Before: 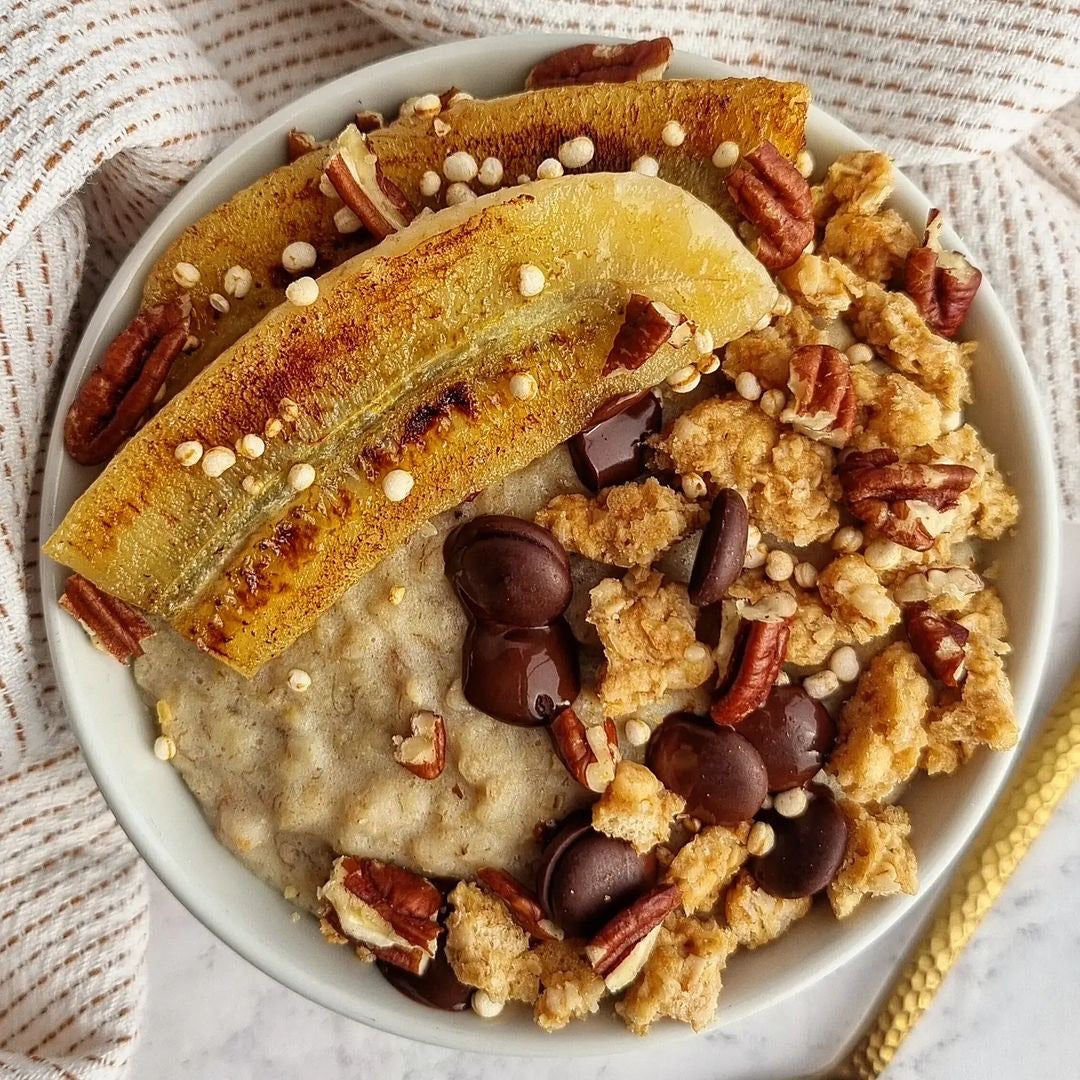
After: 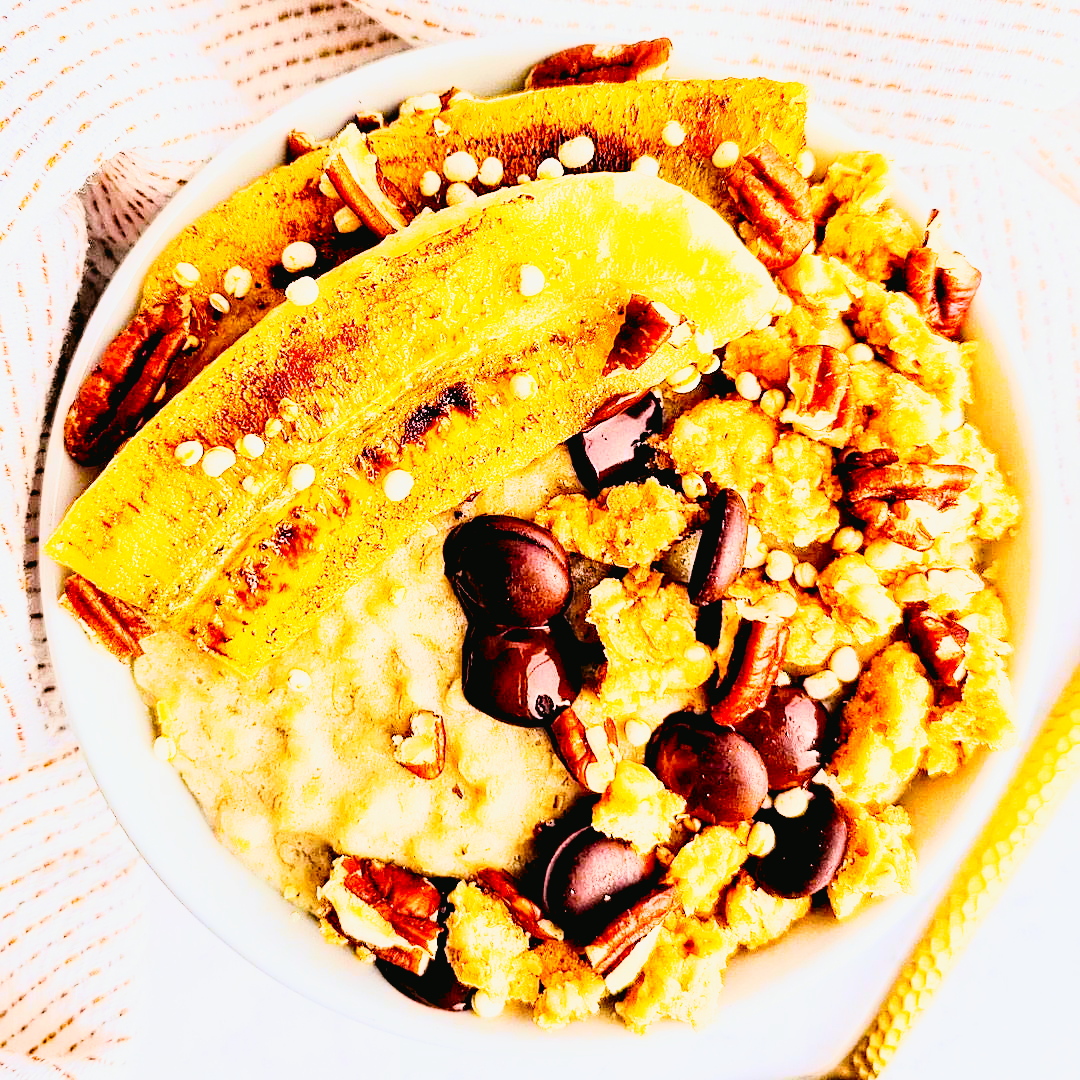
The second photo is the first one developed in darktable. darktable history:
white balance: red 1.004, blue 1.096
base curve: curves: ch0 [(0, 0) (0.007, 0.004) (0.027, 0.03) (0.046, 0.07) (0.207, 0.54) (0.442, 0.872) (0.673, 0.972) (1, 1)], preserve colors none
tone curve: curves: ch0 [(0.003, 0.023) (0.071, 0.052) (0.236, 0.197) (0.466, 0.557) (0.625, 0.761) (0.783, 0.9) (0.994, 0.968)]; ch1 [(0, 0) (0.262, 0.227) (0.417, 0.386) (0.469, 0.467) (0.502, 0.498) (0.528, 0.53) (0.573, 0.579) (0.605, 0.621) (0.644, 0.671) (0.686, 0.728) (0.994, 0.987)]; ch2 [(0, 0) (0.262, 0.188) (0.385, 0.353) (0.427, 0.424) (0.495, 0.493) (0.515, 0.54) (0.547, 0.561) (0.589, 0.613) (0.644, 0.748) (1, 1)], color space Lab, independent channels, preserve colors none
rgb levels: preserve colors sum RGB, levels [[0.038, 0.433, 0.934], [0, 0.5, 1], [0, 0.5, 1]]
